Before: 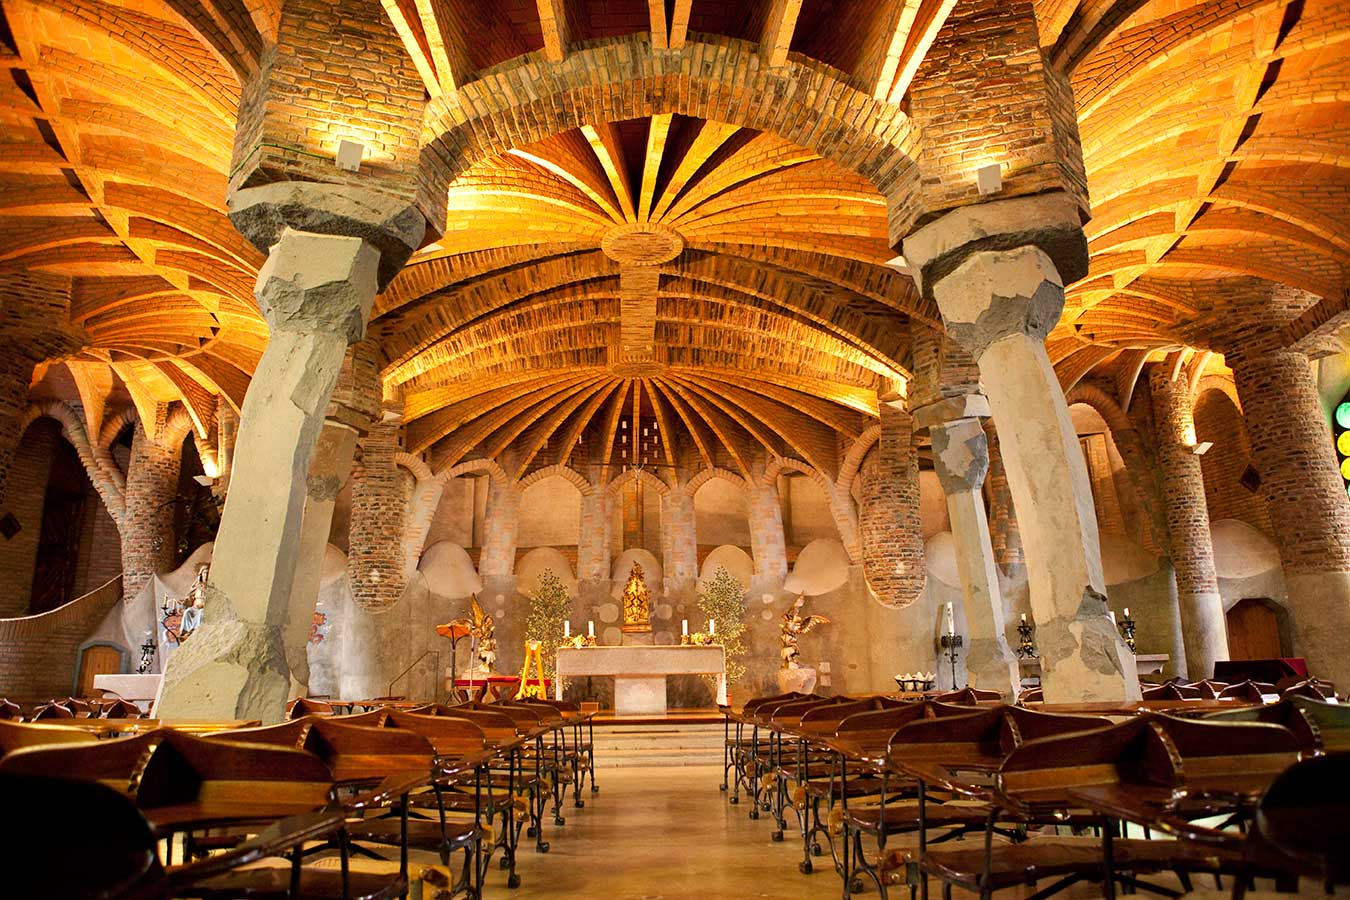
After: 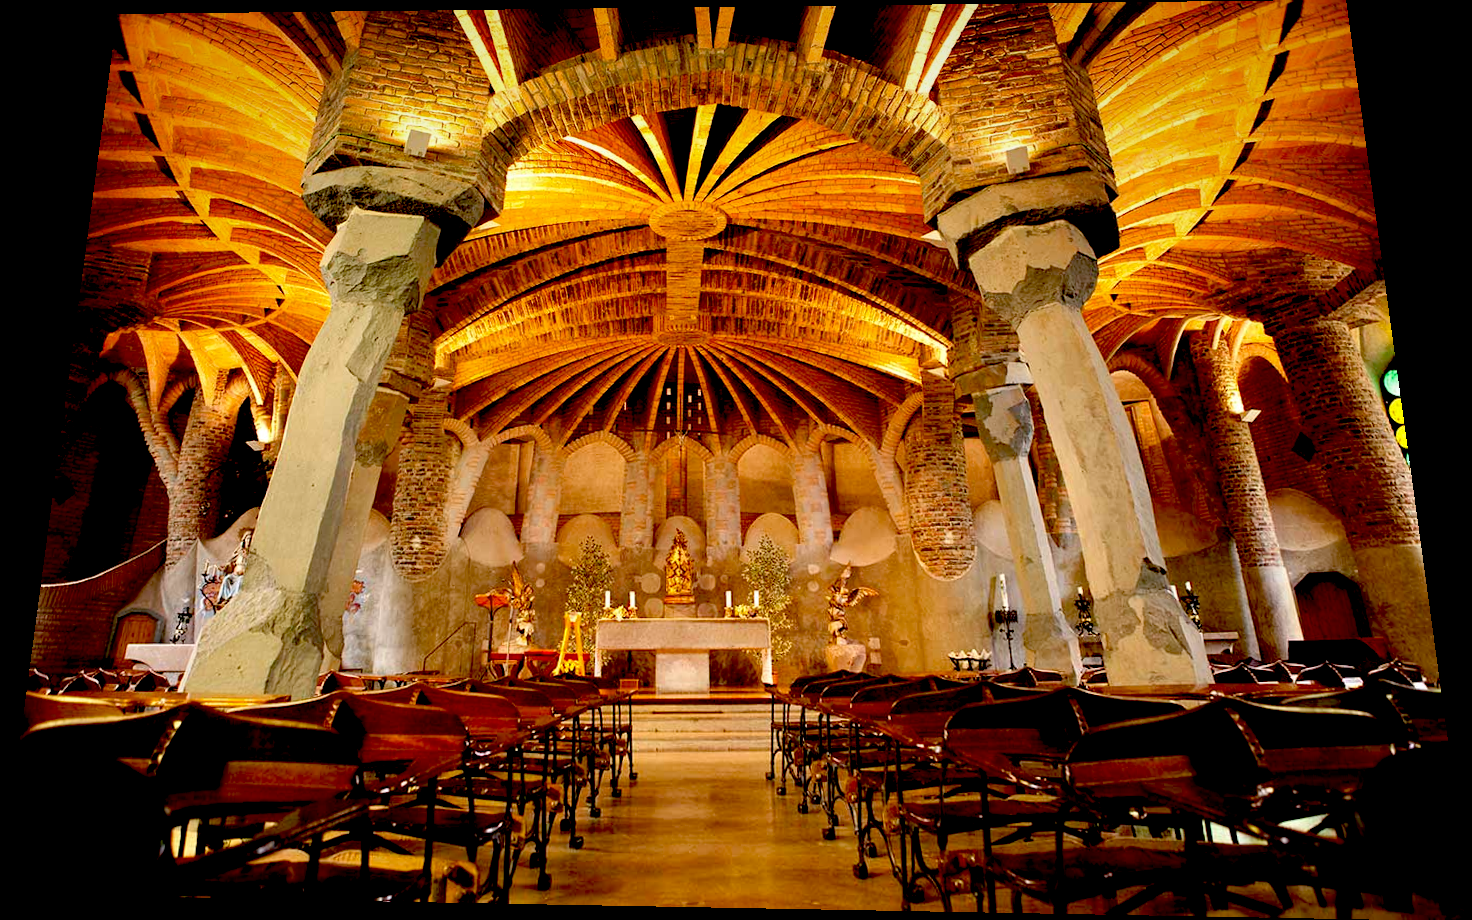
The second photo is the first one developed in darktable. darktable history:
tone equalizer: on, module defaults
exposure: black level correction 0.047, exposure 0.013 EV, compensate highlight preservation false
vignetting: fall-off start 97.52%, fall-off radius 100%, brightness -0.574, saturation 0, center (-0.027, 0.404), width/height ratio 1.368, unbound false
rotate and perspective: rotation 0.128°, lens shift (vertical) -0.181, lens shift (horizontal) -0.044, shear 0.001, automatic cropping off
